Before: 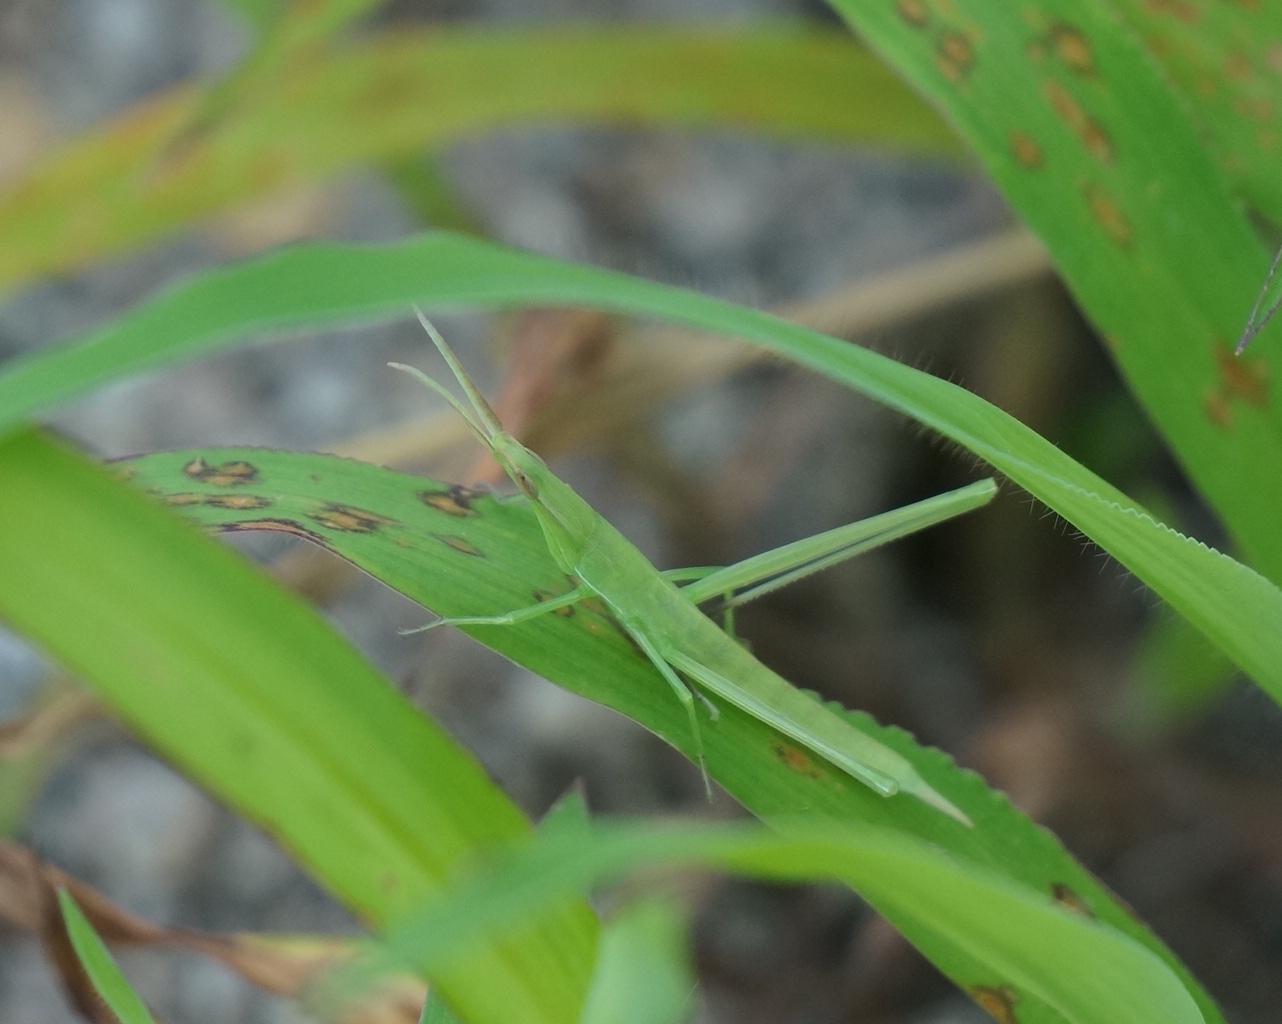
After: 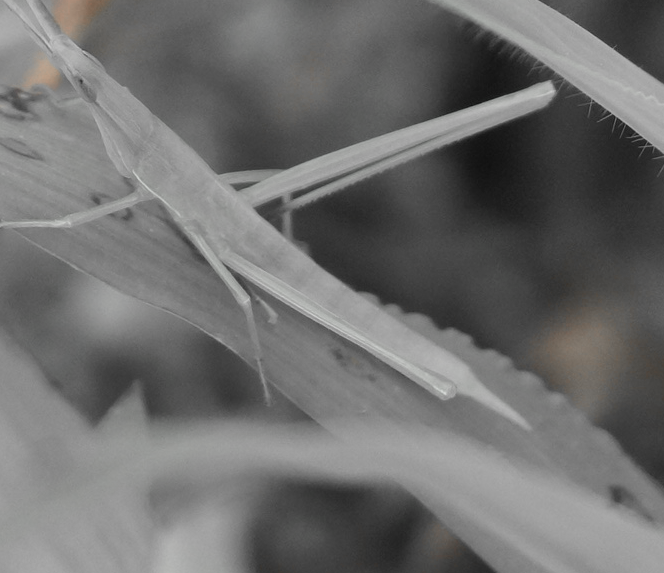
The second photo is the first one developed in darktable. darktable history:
color zones: curves: ch0 [(0, 0.65) (0.096, 0.644) (0.221, 0.539) (0.429, 0.5) (0.571, 0.5) (0.714, 0.5) (0.857, 0.5) (1, 0.65)]; ch1 [(0, 0.5) (0.143, 0.5) (0.257, -0.002) (0.429, 0.04) (0.571, -0.001) (0.714, -0.015) (0.857, 0.024) (1, 0.5)]
shadows and highlights: white point adjustment 1.03, soften with gaussian
crop: left 34.528%, top 38.818%, right 13.638%, bottom 5.181%
